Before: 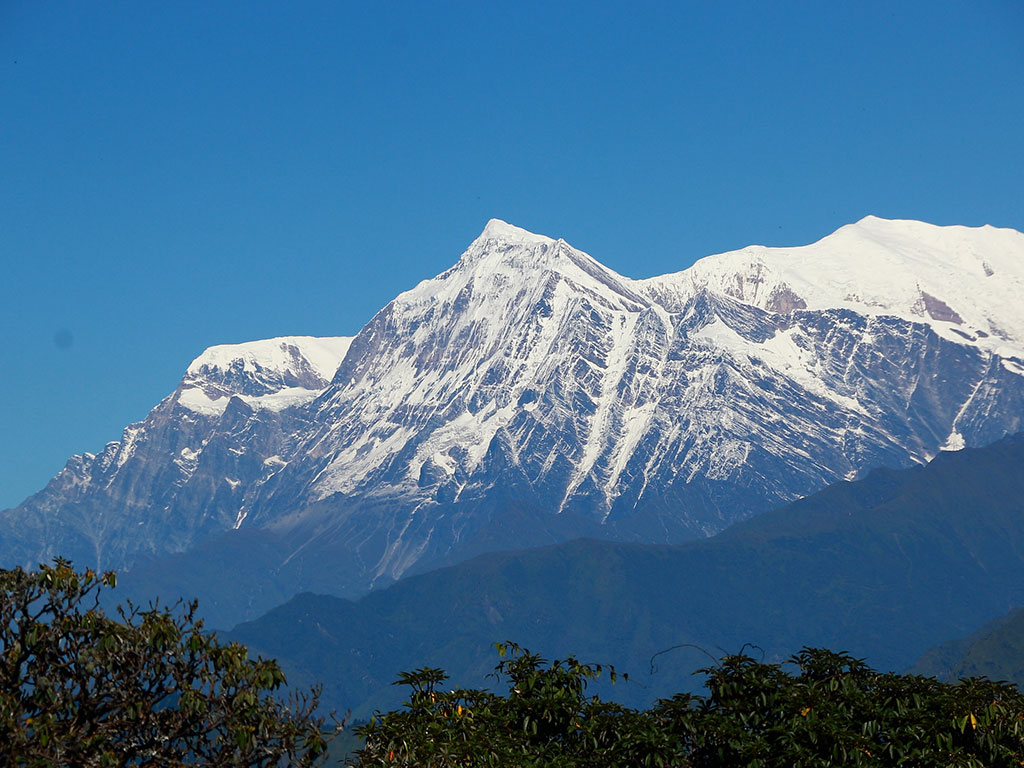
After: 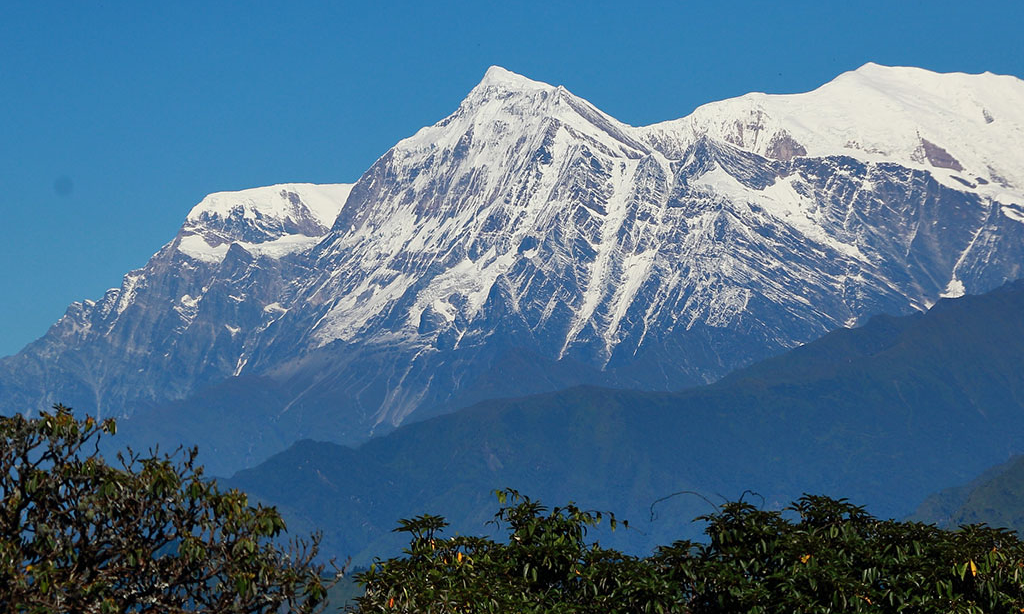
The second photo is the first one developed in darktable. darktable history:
crop and rotate: top 19.998%
shadows and highlights: shadows 43.71, white point adjustment -1.46, soften with gaussian
